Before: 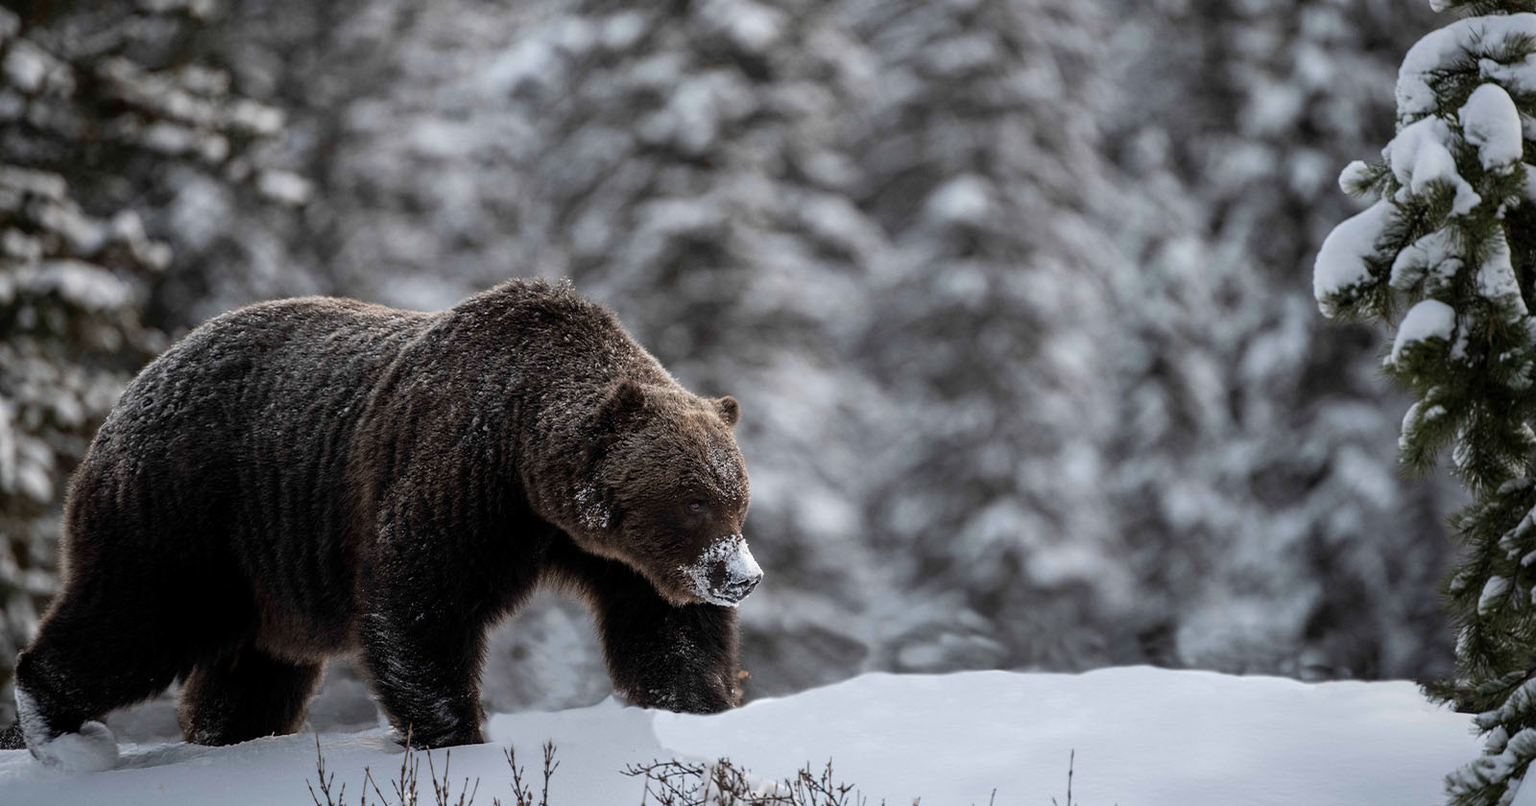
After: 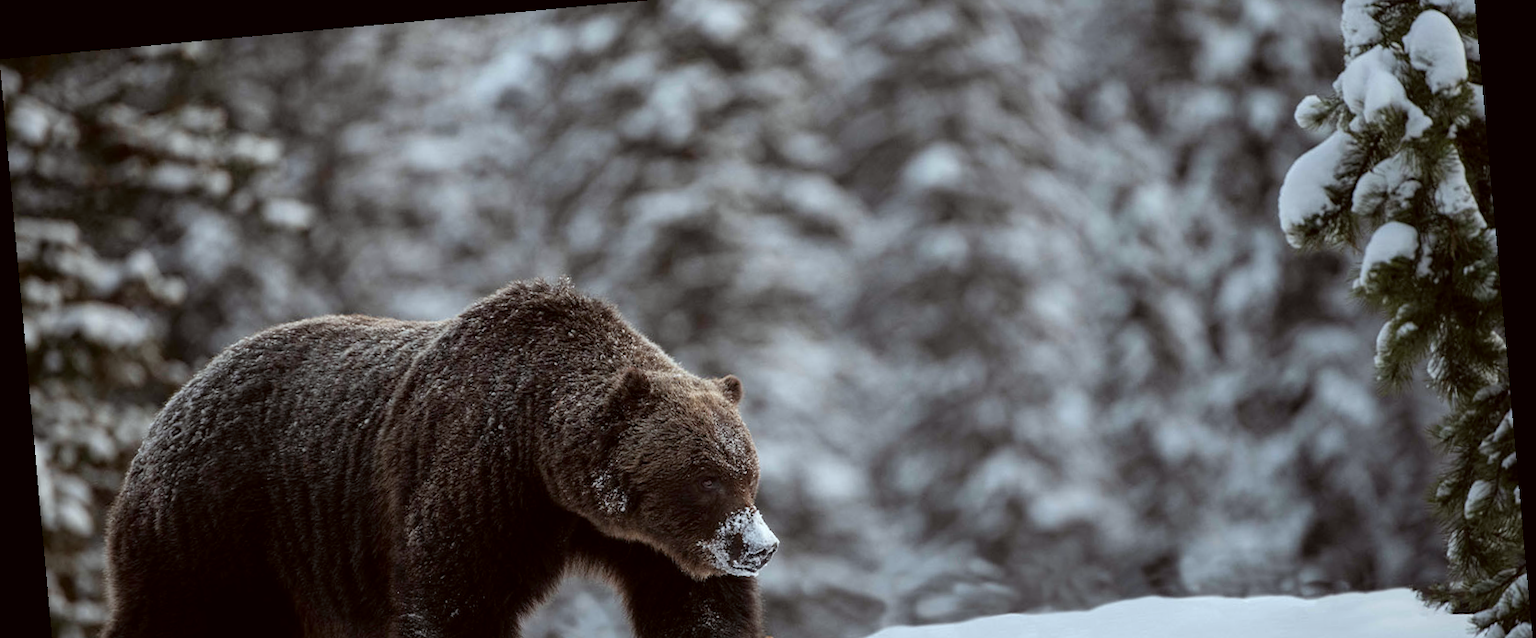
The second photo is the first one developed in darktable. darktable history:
crop and rotate: top 8.293%, bottom 20.996%
rotate and perspective: rotation -5.2°, automatic cropping off
color correction: highlights a* -4.98, highlights b* -3.76, shadows a* 3.83, shadows b* 4.08
